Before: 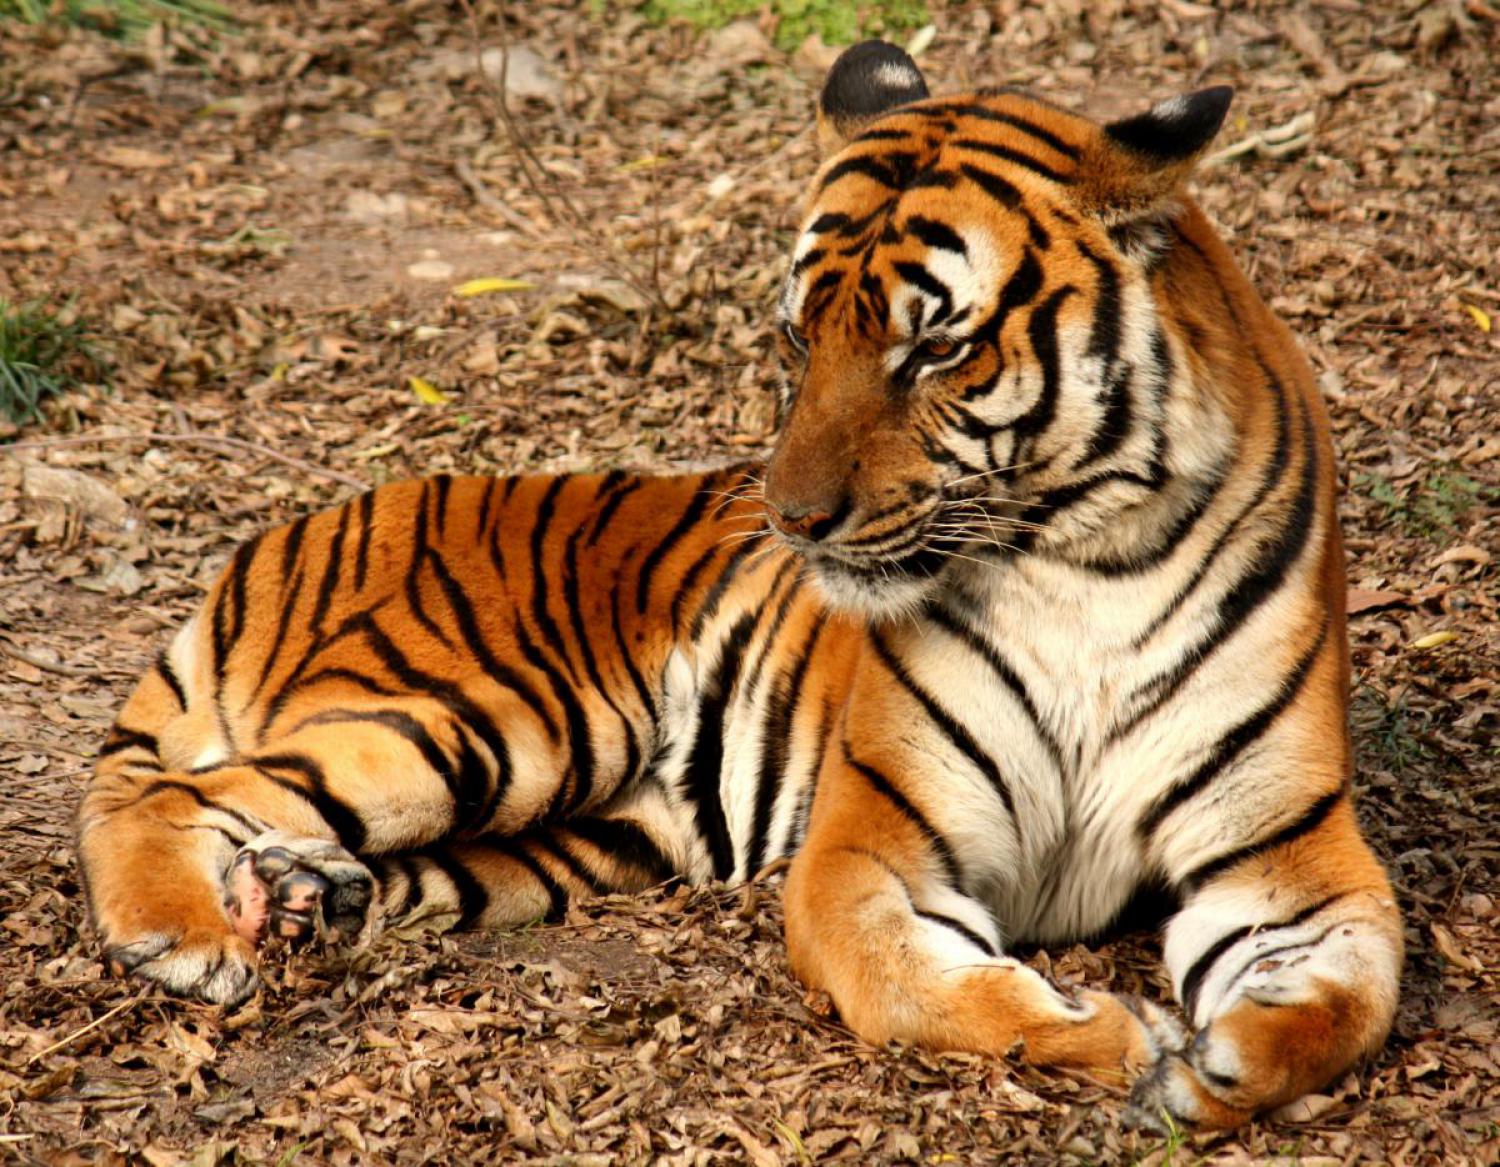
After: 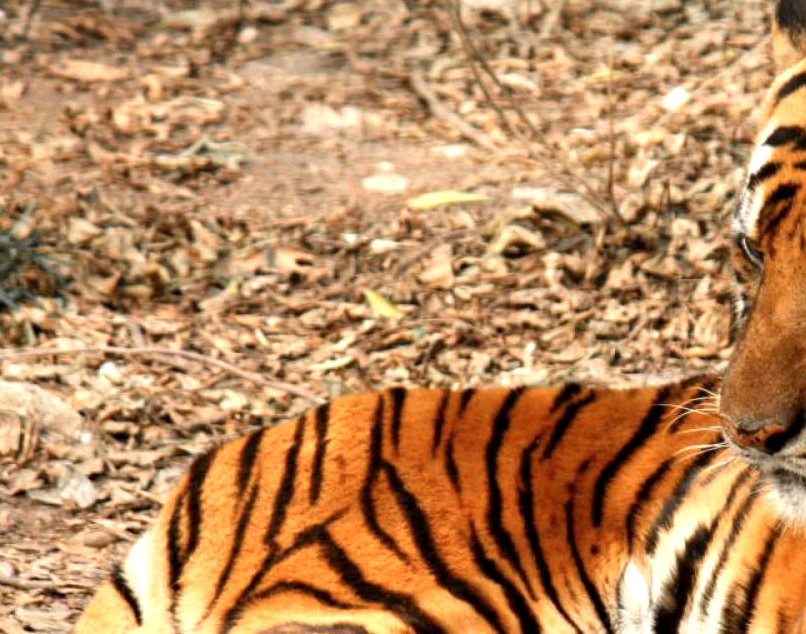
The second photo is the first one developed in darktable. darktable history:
crop and rotate: left 3.057%, top 7.508%, right 43.192%, bottom 38.088%
exposure: black level correction 0.001, exposure 0.5 EV, compensate highlight preservation false
color zones: curves: ch0 [(0, 0.447) (0.184, 0.543) (0.323, 0.476) (0.429, 0.445) (0.571, 0.443) (0.714, 0.451) (0.857, 0.452) (1, 0.447)]; ch1 [(0, 0.464) (0.176, 0.46) (0.287, 0.177) (0.429, 0.002) (0.571, 0) (0.714, 0) (0.857, 0) (1, 0.464)]
